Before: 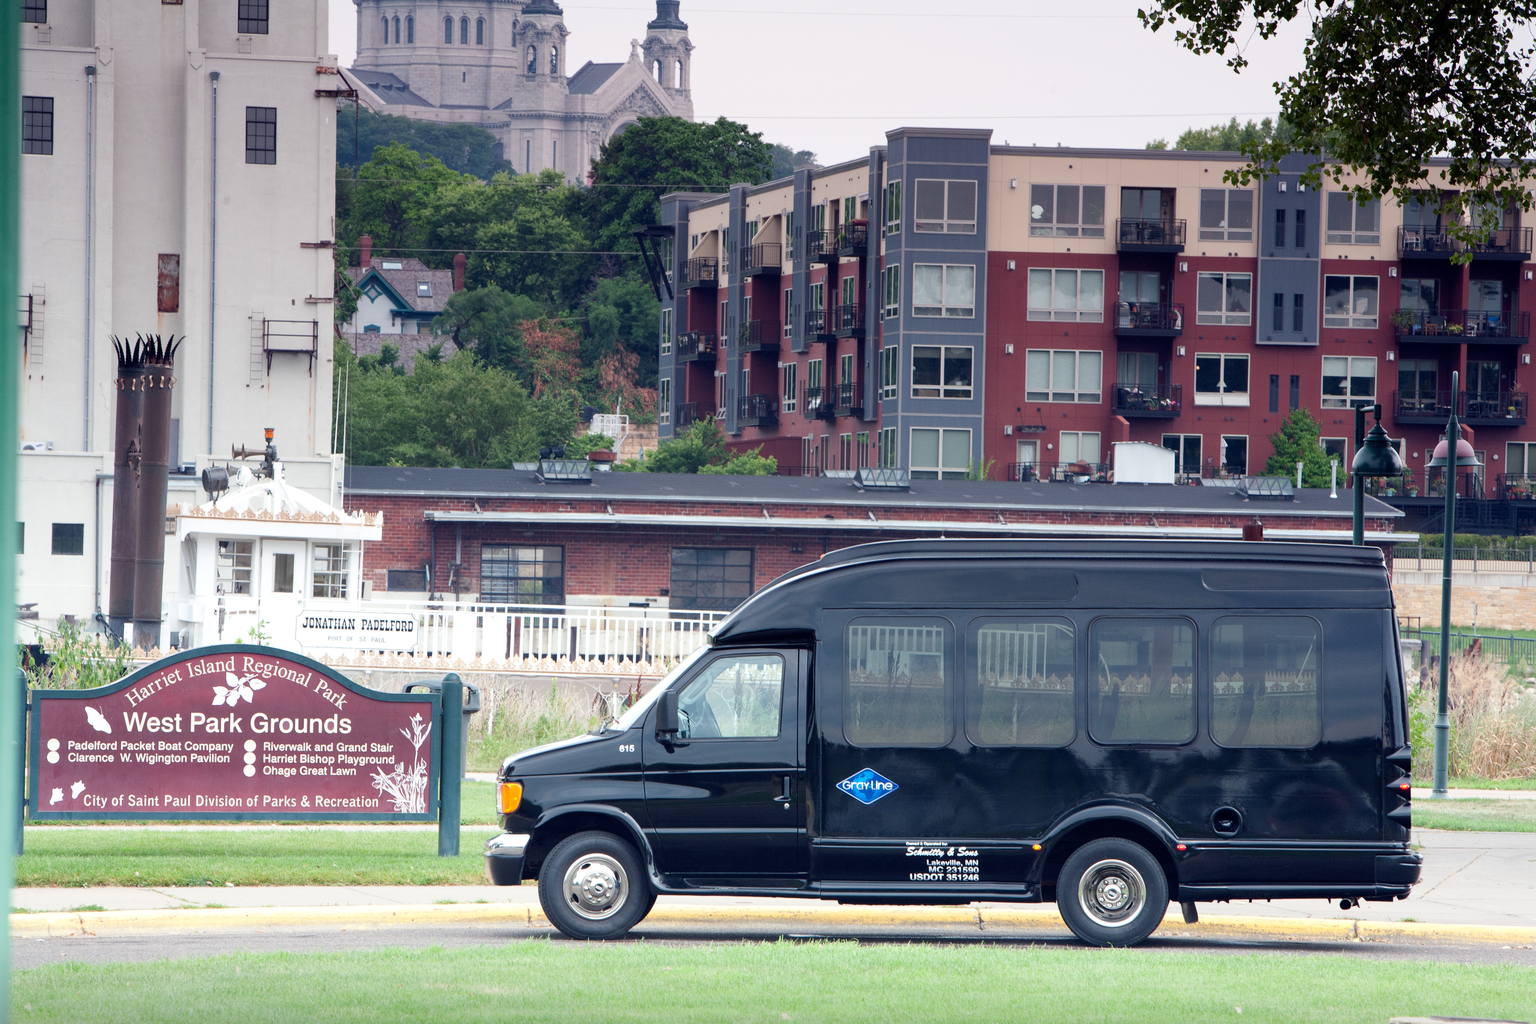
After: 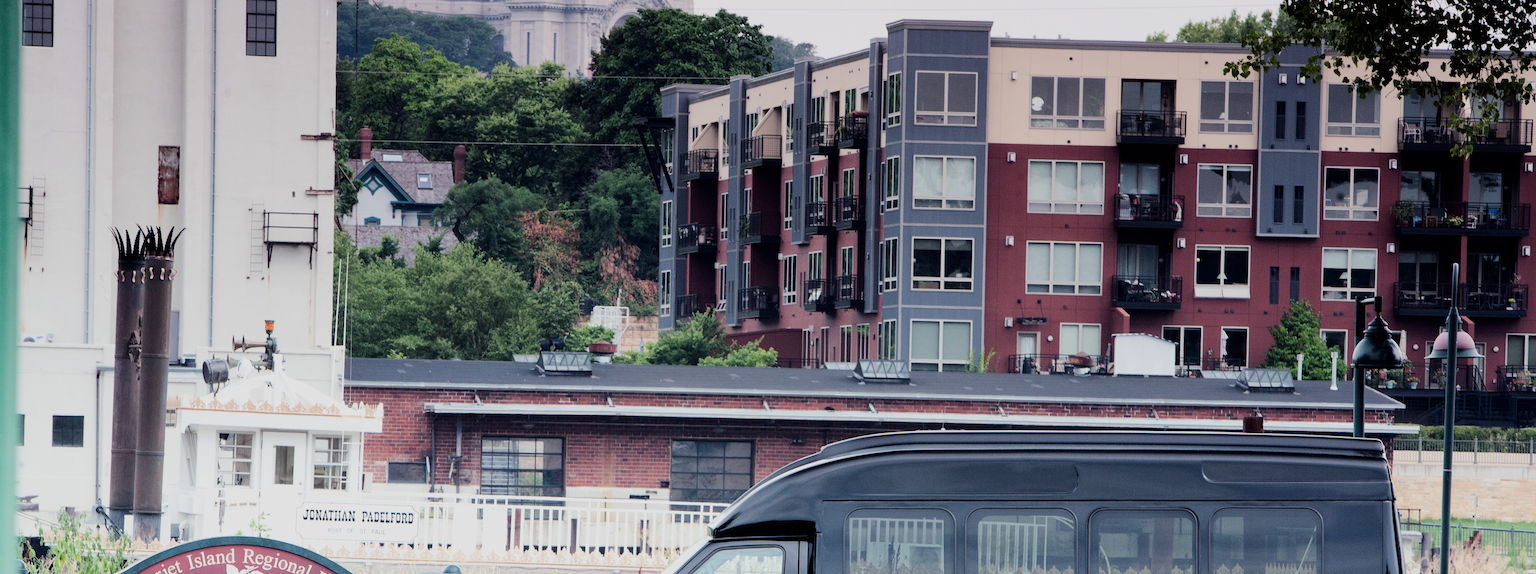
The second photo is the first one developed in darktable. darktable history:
filmic rgb: black relative exposure -6.98 EV, white relative exposure 5.63 EV, hardness 2.86
crop and rotate: top 10.605%, bottom 33.274%
tone equalizer: -8 EV -0.75 EV, -7 EV -0.7 EV, -6 EV -0.6 EV, -5 EV -0.4 EV, -3 EV 0.4 EV, -2 EV 0.6 EV, -1 EV 0.7 EV, +0 EV 0.75 EV, edges refinement/feathering 500, mask exposure compensation -1.57 EV, preserve details no
